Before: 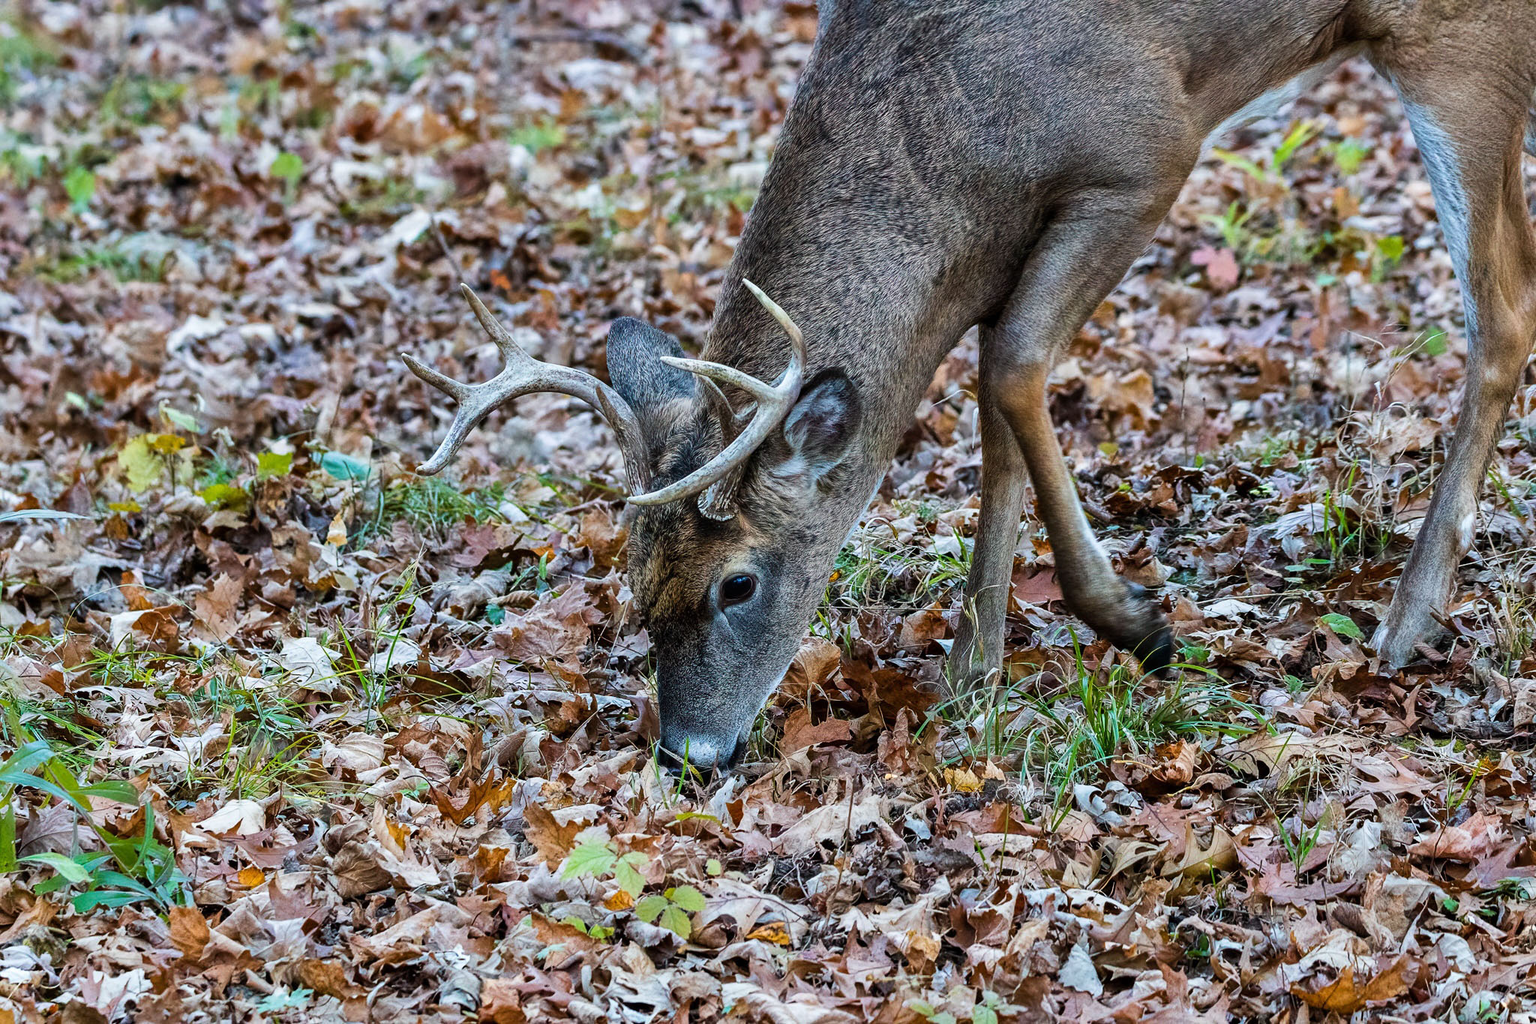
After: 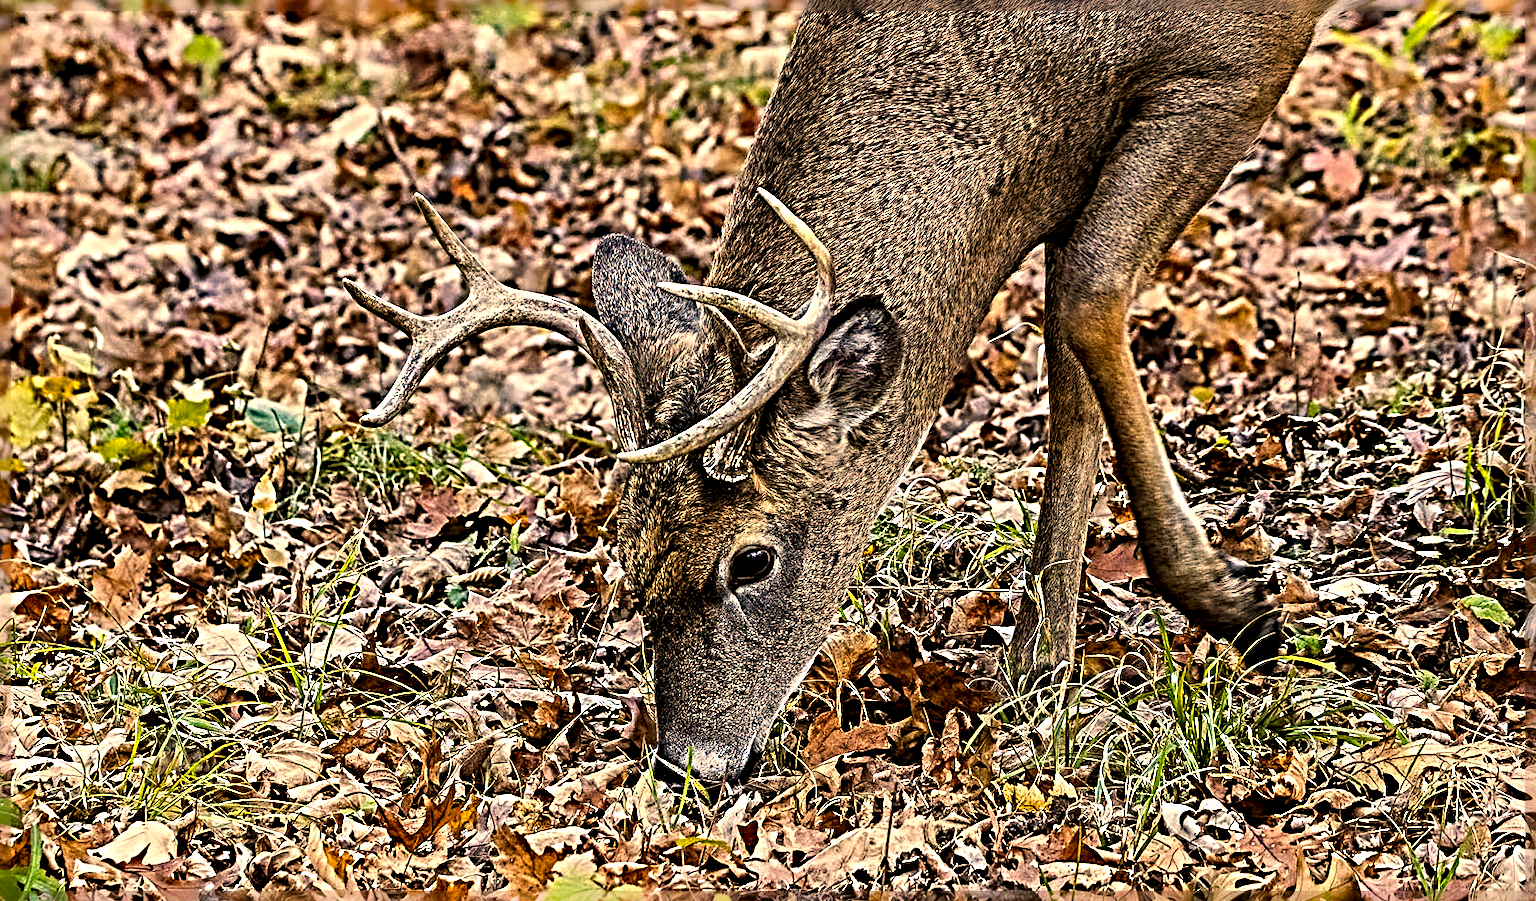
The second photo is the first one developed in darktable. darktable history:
color correction: highlights a* 18.06, highlights b* 35.05, shadows a* 1.41, shadows b* 6.06, saturation 1.01
crop: left 7.845%, top 12.183%, right 9.967%, bottom 15.424%
sharpen: radius 6.281, amount 1.793, threshold 0.202
